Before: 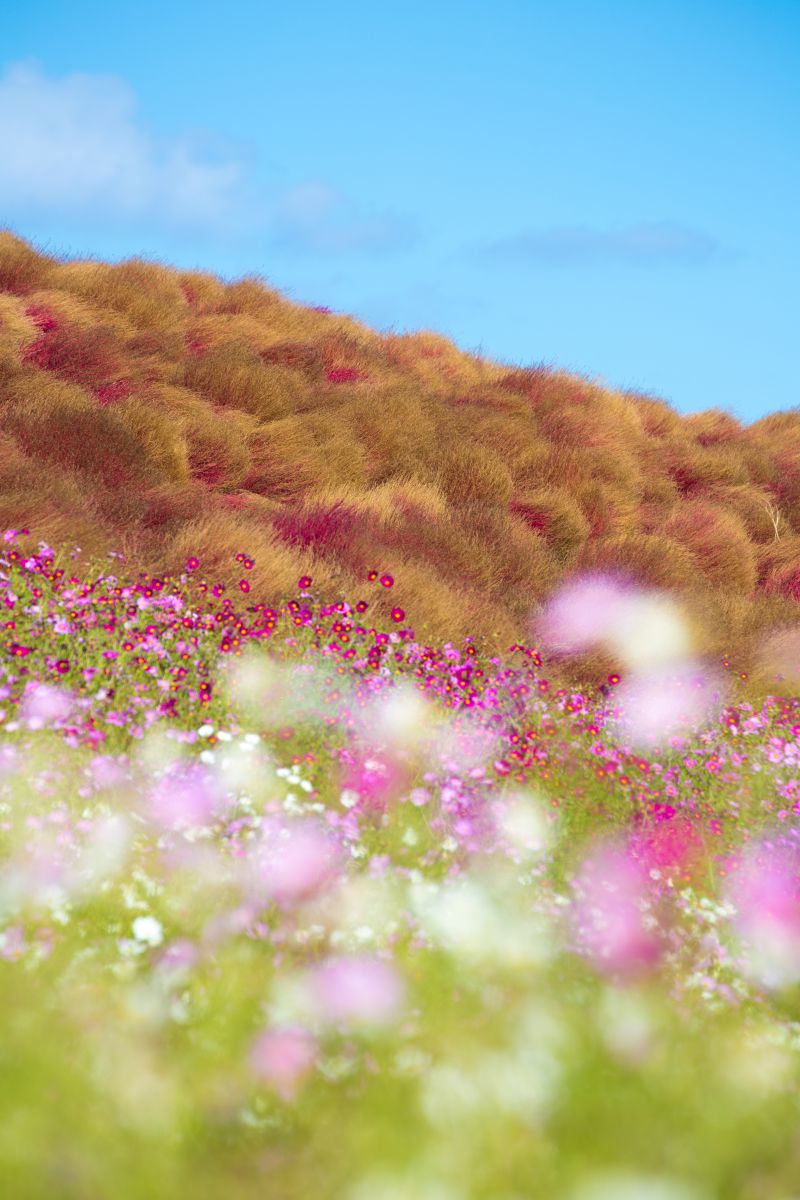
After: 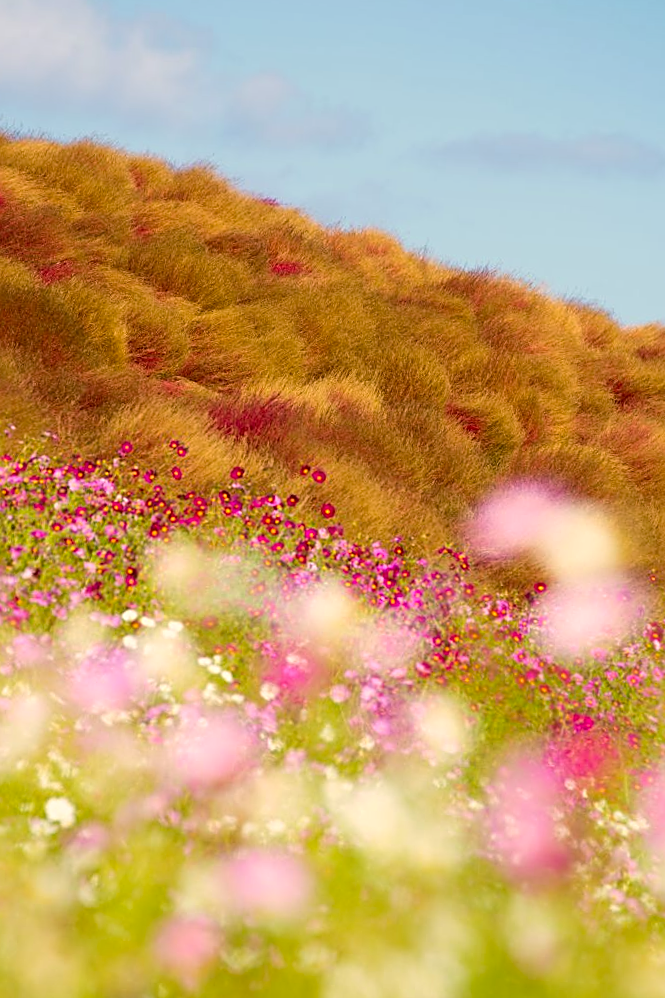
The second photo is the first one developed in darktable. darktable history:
crop and rotate: angle -3.27°, left 5.211%, top 5.211%, right 4.607%, bottom 4.607%
color correction: highlights a* 8.98, highlights b* 15.09, shadows a* -0.49, shadows b* 26.52
sharpen: on, module defaults
